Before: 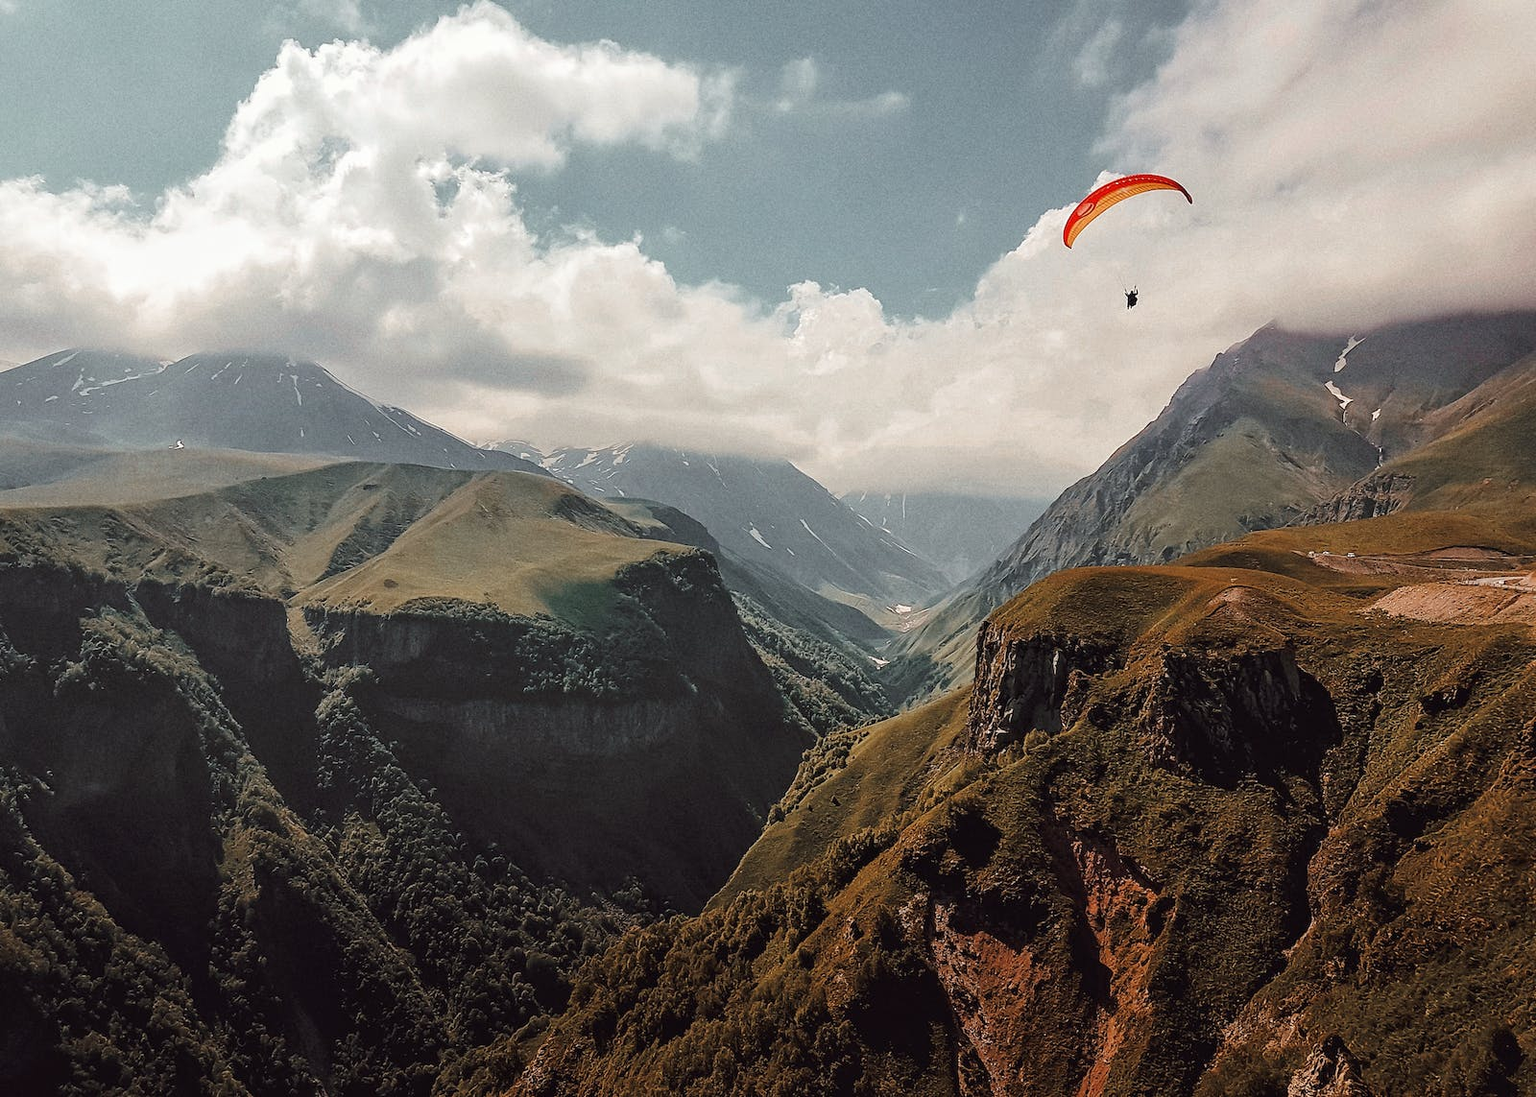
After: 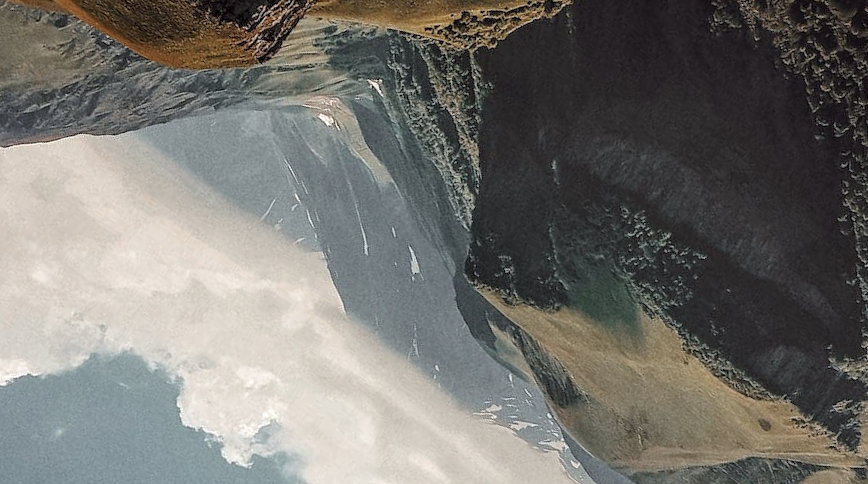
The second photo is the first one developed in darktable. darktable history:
crop and rotate: angle 147.95°, left 9.141%, top 15.588%, right 4.566%, bottom 16.995%
contrast brightness saturation: contrast -0.067, brightness -0.03, saturation -0.114
exposure: exposure 0.187 EV, compensate highlight preservation false
local contrast: shadows 94%, midtone range 0.498
shadows and highlights: radius 125.53, shadows 21.24, highlights -21.56, low approximation 0.01
